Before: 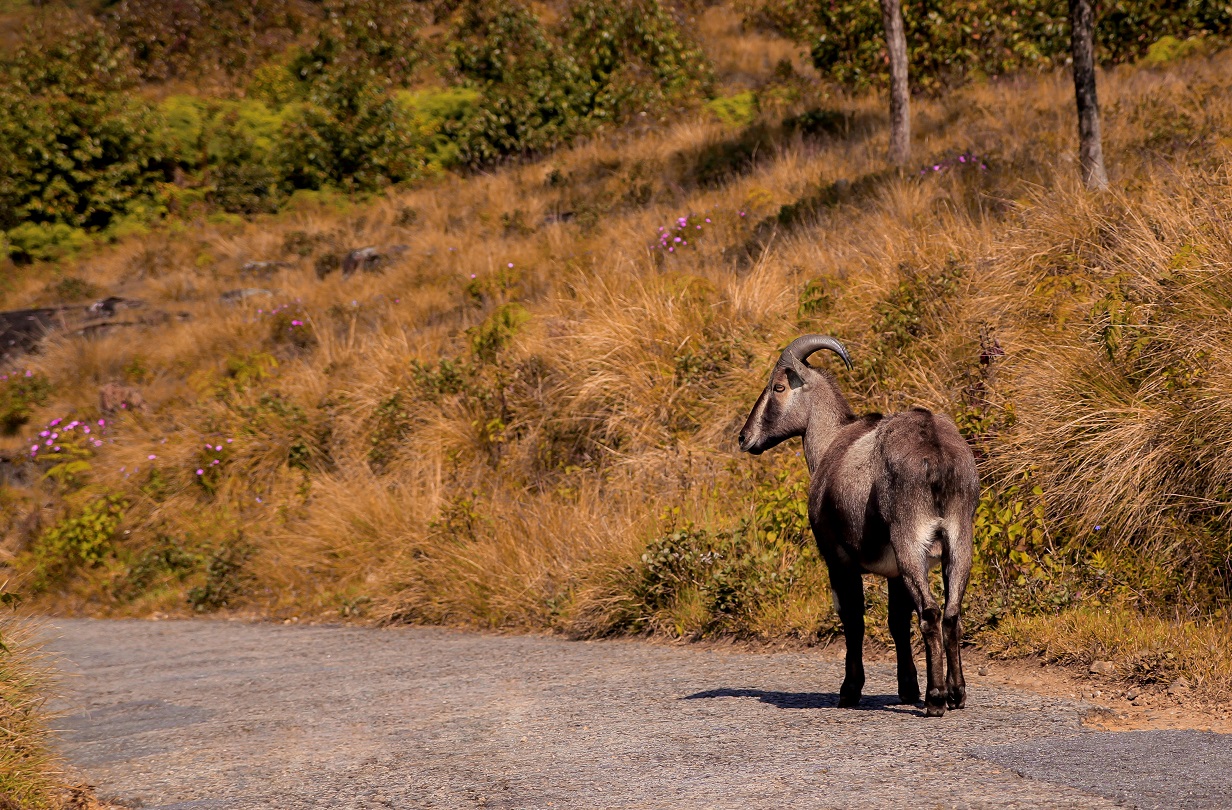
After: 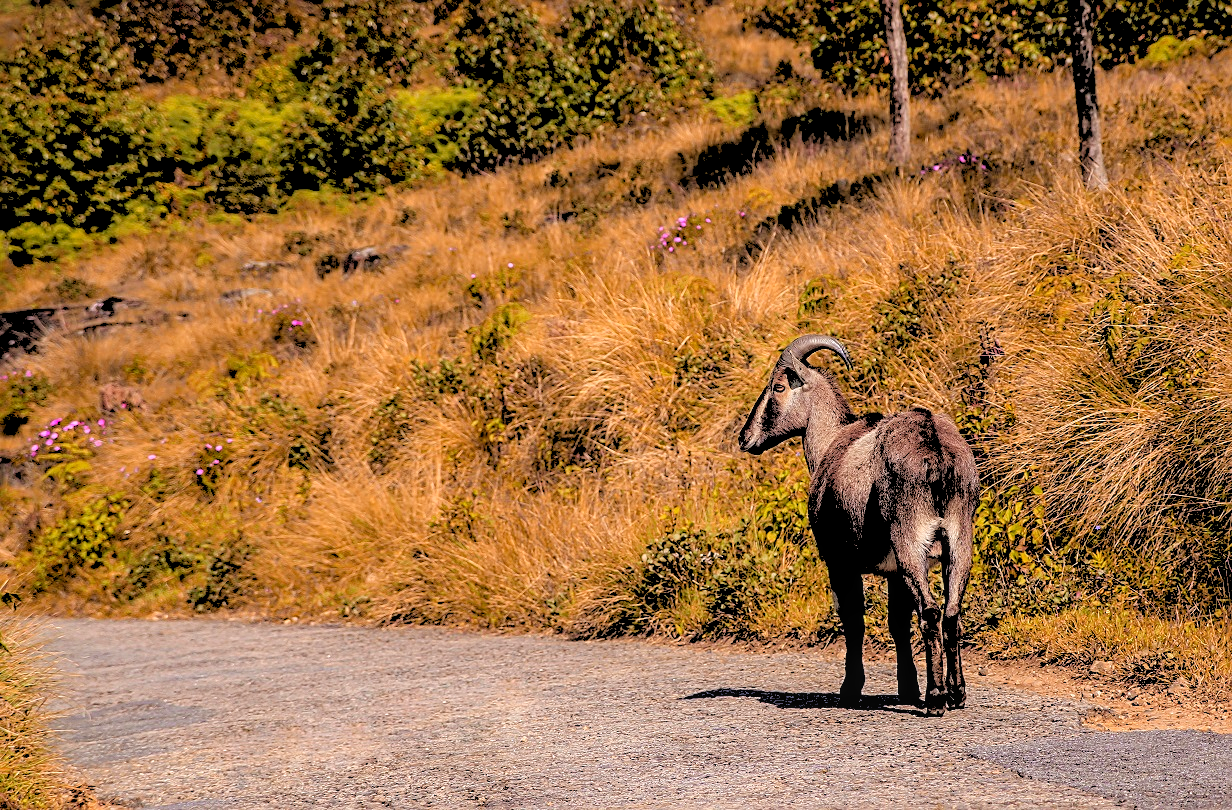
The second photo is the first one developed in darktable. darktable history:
rgb levels: levels [[0.027, 0.429, 0.996], [0, 0.5, 1], [0, 0.5, 1]]
local contrast: on, module defaults
contrast brightness saturation: saturation 0.1
sharpen: on, module defaults
